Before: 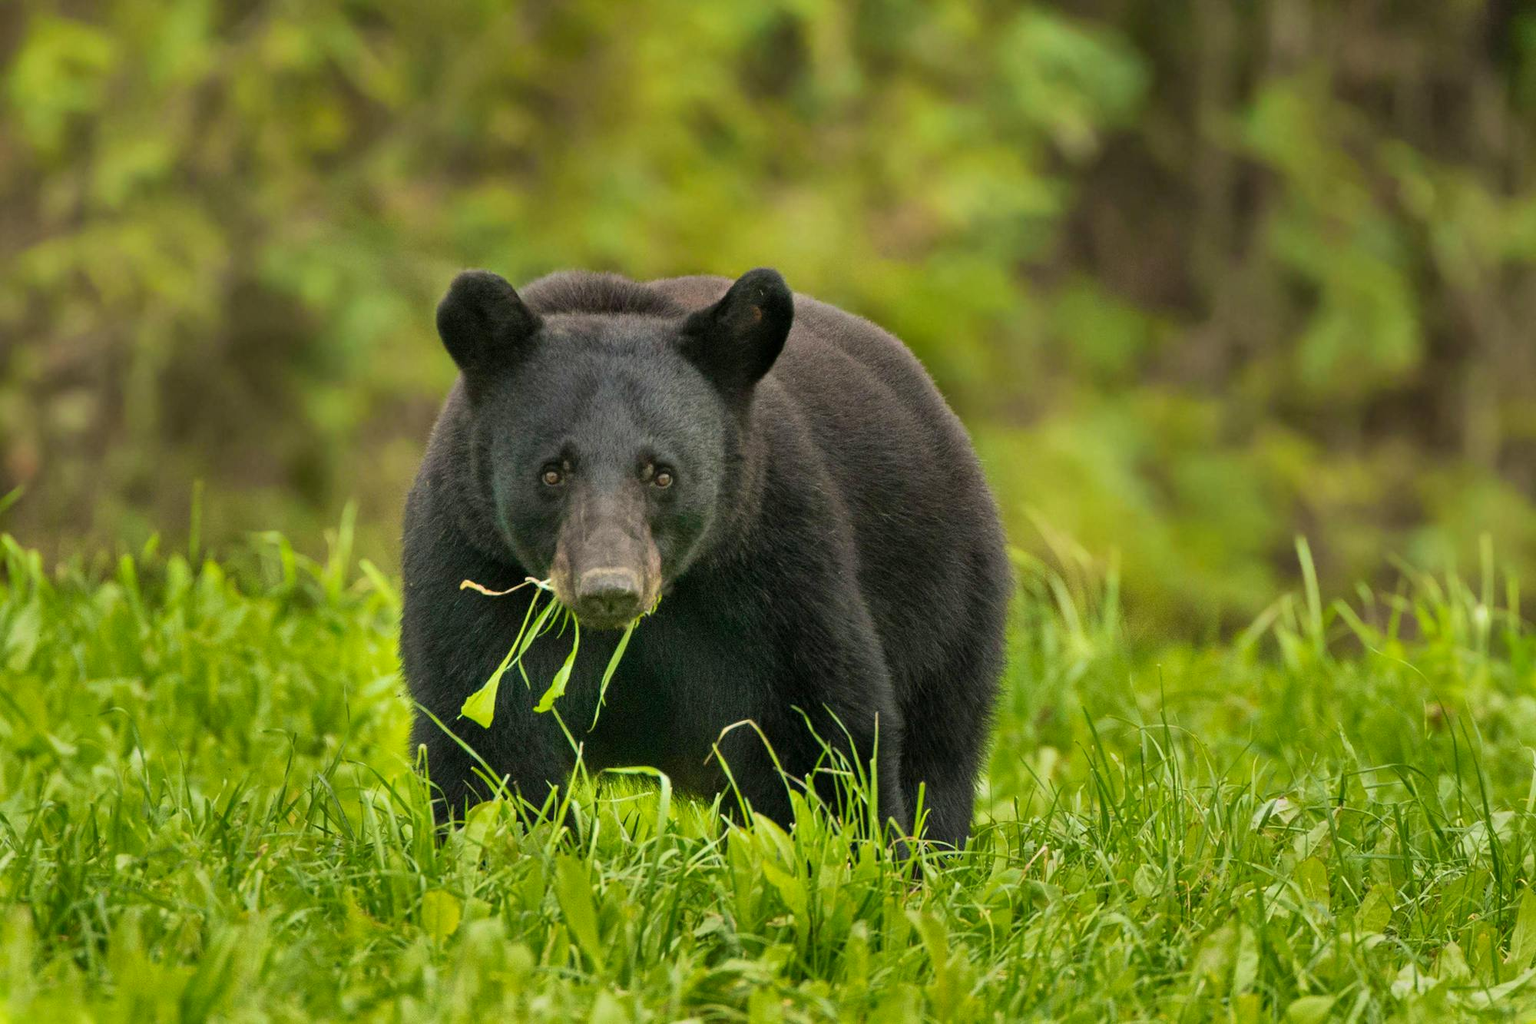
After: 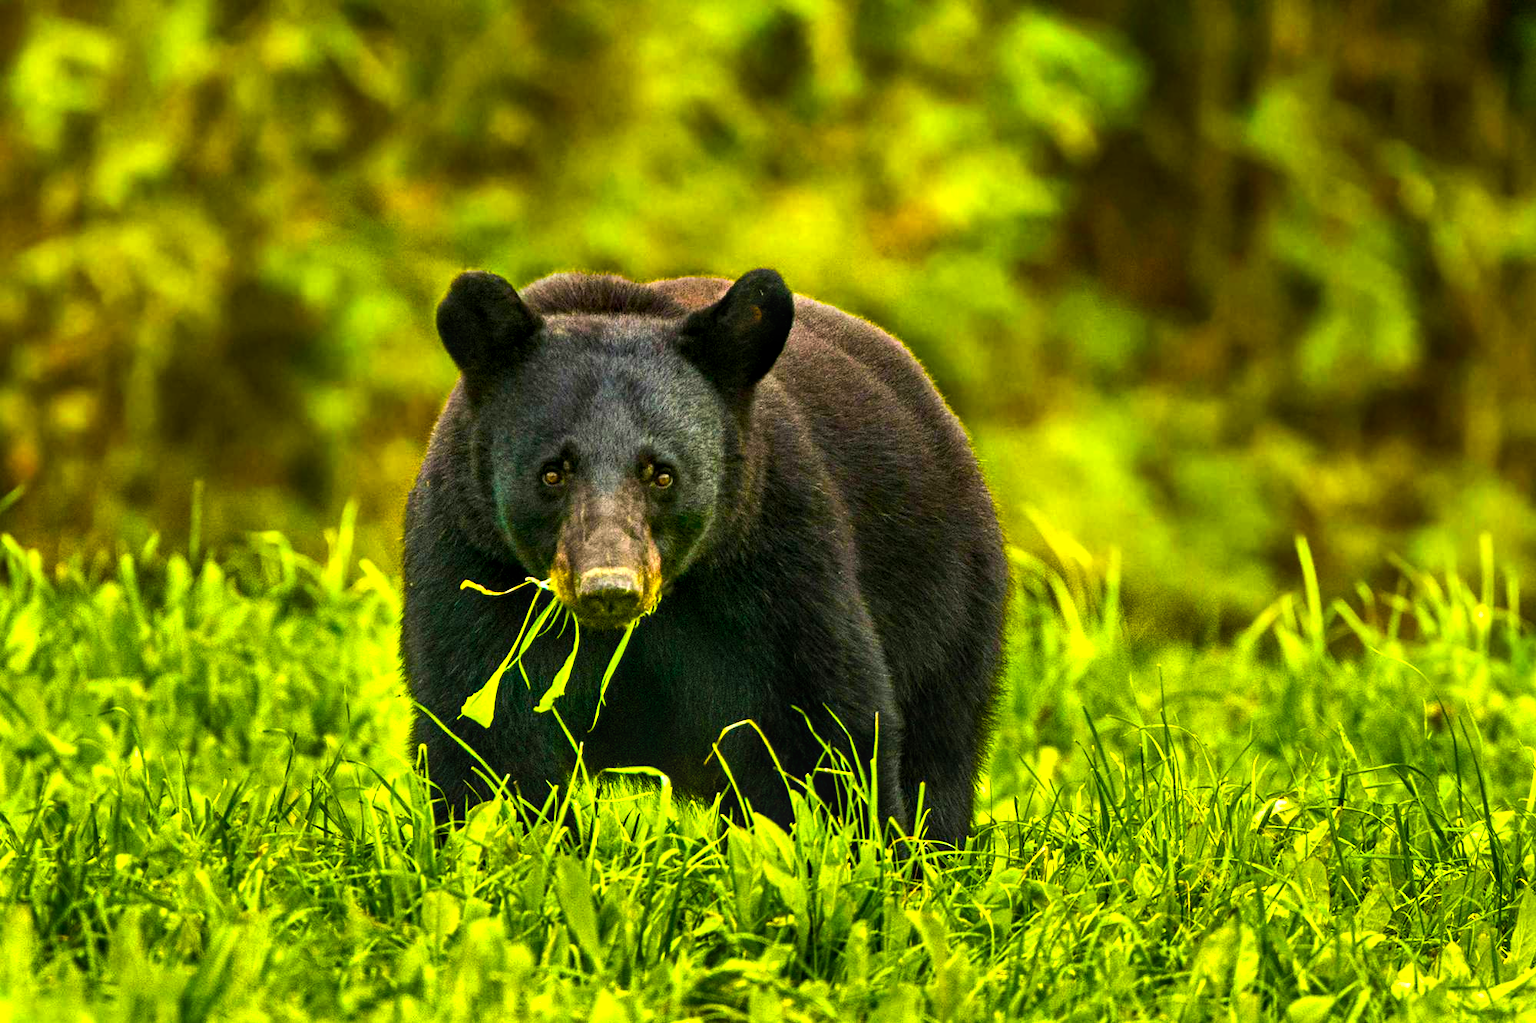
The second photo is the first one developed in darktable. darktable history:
local contrast: on, module defaults
color balance rgb: linear chroma grading › shadows -40%, linear chroma grading › highlights 40%, linear chroma grading › global chroma 45%, linear chroma grading › mid-tones -30%, perceptual saturation grading › global saturation 55%, perceptual saturation grading › highlights -50%, perceptual saturation grading › mid-tones 40%, perceptual saturation grading › shadows 30%, perceptual brilliance grading › global brilliance 20%, perceptual brilliance grading › shadows -40%, global vibrance 35%
tone equalizer: -8 EV -0.417 EV, -7 EV -0.389 EV, -6 EV -0.333 EV, -5 EV -0.222 EV, -3 EV 0.222 EV, -2 EV 0.333 EV, -1 EV 0.389 EV, +0 EV 0.417 EV, edges refinement/feathering 500, mask exposure compensation -1.57 EV, preserve details no
contrast equalizer: y [[0.5, 0.504, 0.515, 0.527, 0.535, 0.534], [0.5 ×6], [0.491, 0.387, 0.179, 0.068, 0.068, 0.068], [0 ×5, 0.023], [0 ×6]]
